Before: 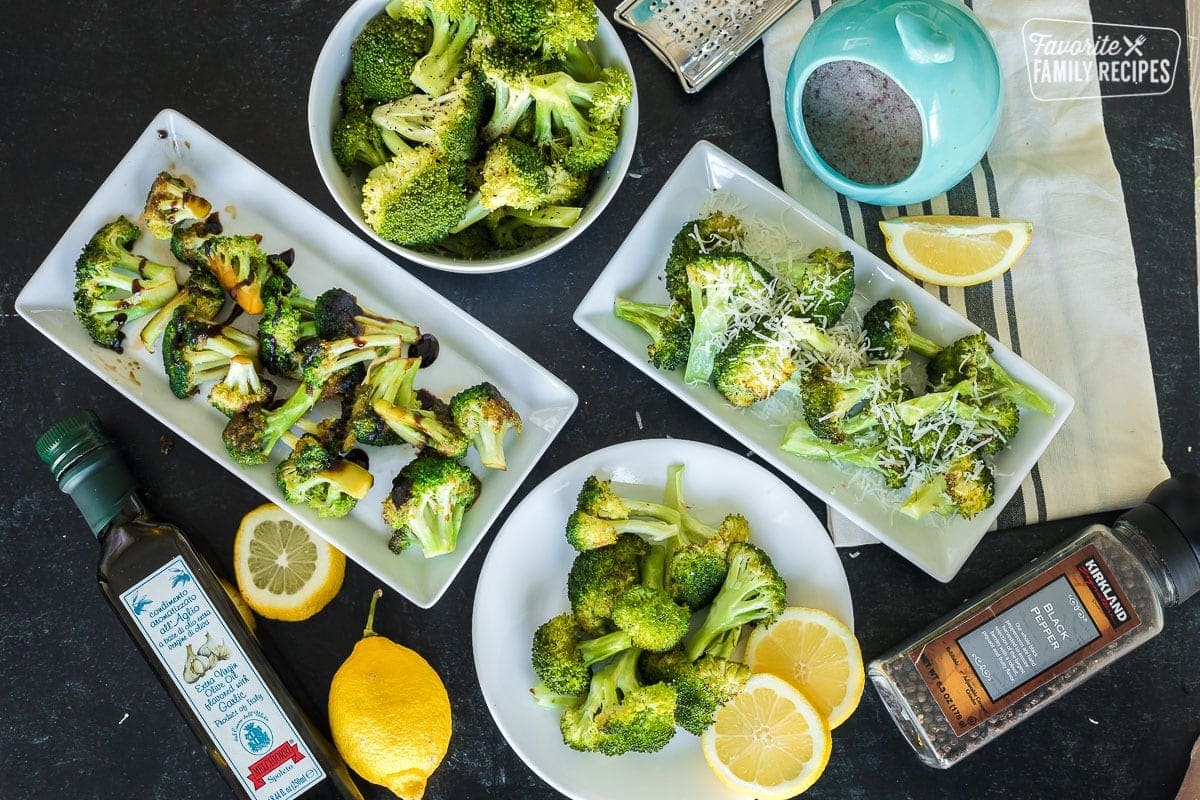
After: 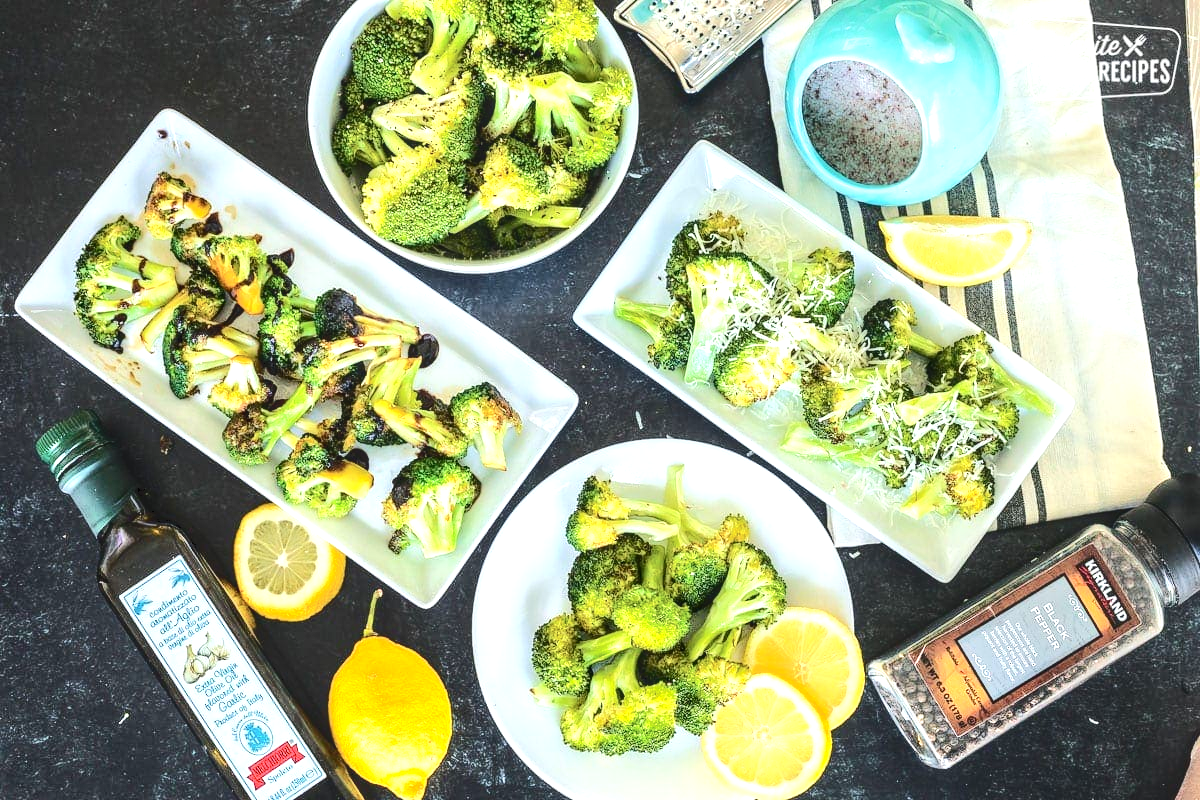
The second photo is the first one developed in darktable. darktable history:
tone curve: curves: ch0 [(0, 0) (0.003, 0.061) (0.011, 0.065) (0.025, 0.066) (0.044, 0.077) (0.069, 0.092) (0.1, 0.106) (0.136, 0.125) (0.177, 0.16) (0.224, 0.206) (0.277, 0.272) (0.335, 0.356) (0.399, 0.472) (0.468, 0.59) (0.543, 0.686) (0.623, 0.766) (0.709, 0.832) (0.801, 0.886) (0.898, 0.929) (1, 1)], color space Lab, independent channels, preserve colors none
exposure: exposure 0.949 EV, compensate exposure bias true, compensate highlight preservation false
local contrast: on, module defaults
